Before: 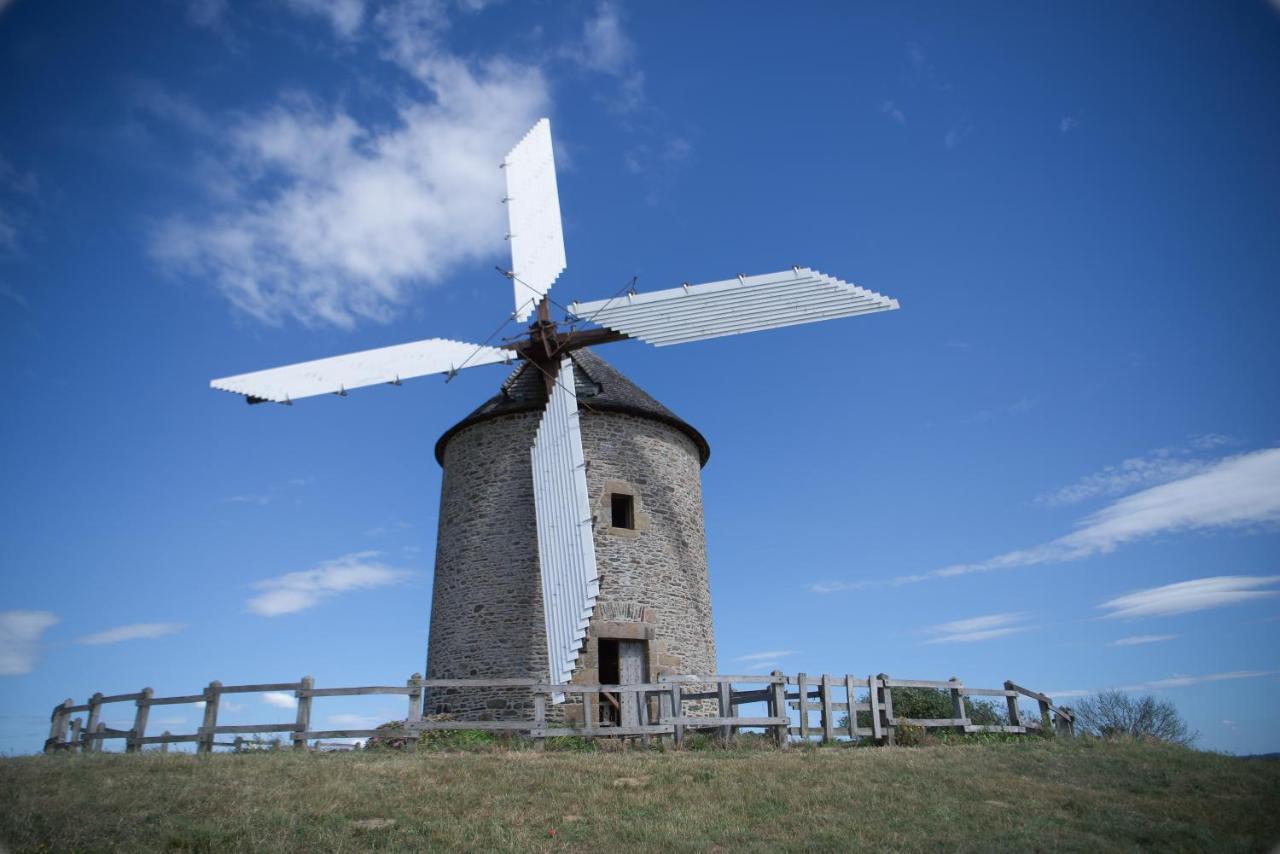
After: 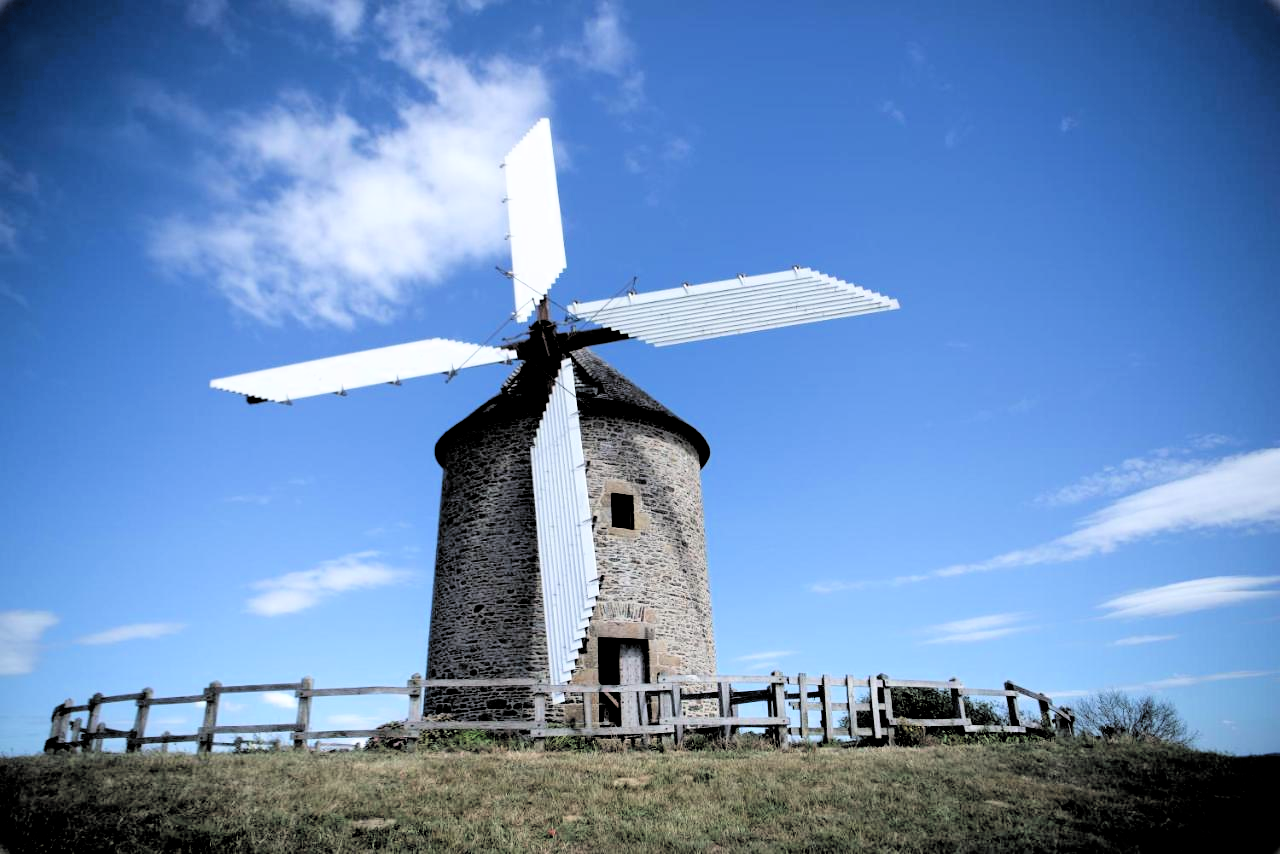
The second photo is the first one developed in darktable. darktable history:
filmic rgb: middle gray luminance 13.55%, black relative exposure -1.97 EV, white relative exposure 3.1 EV, threshold 6 EV, target black luminance 0%, hardness 1.79, latitude 59.23%, contrast 1.728, highlights saturation mix 5%, shadows ↔ highlights balance -37.52%, add noise in highlights 0, color science v3 (2019), use custom middle-gray values true, iterations of high-quality reconstruction 0, contrast in highlights soft, enable highlight reconstruction true
white balance: red 1.009, blue 0.985
